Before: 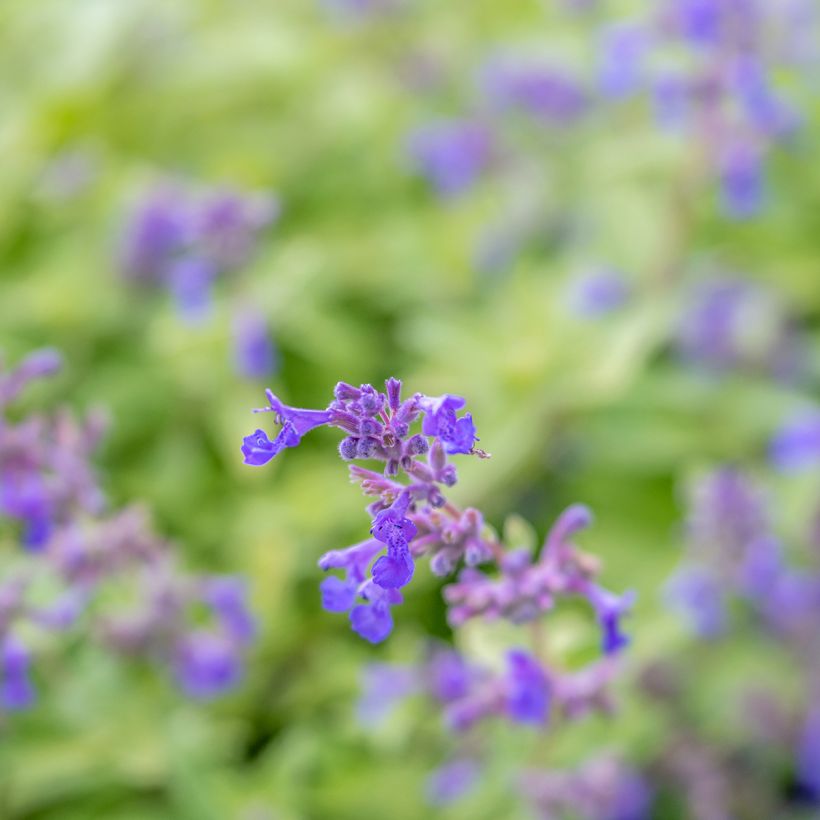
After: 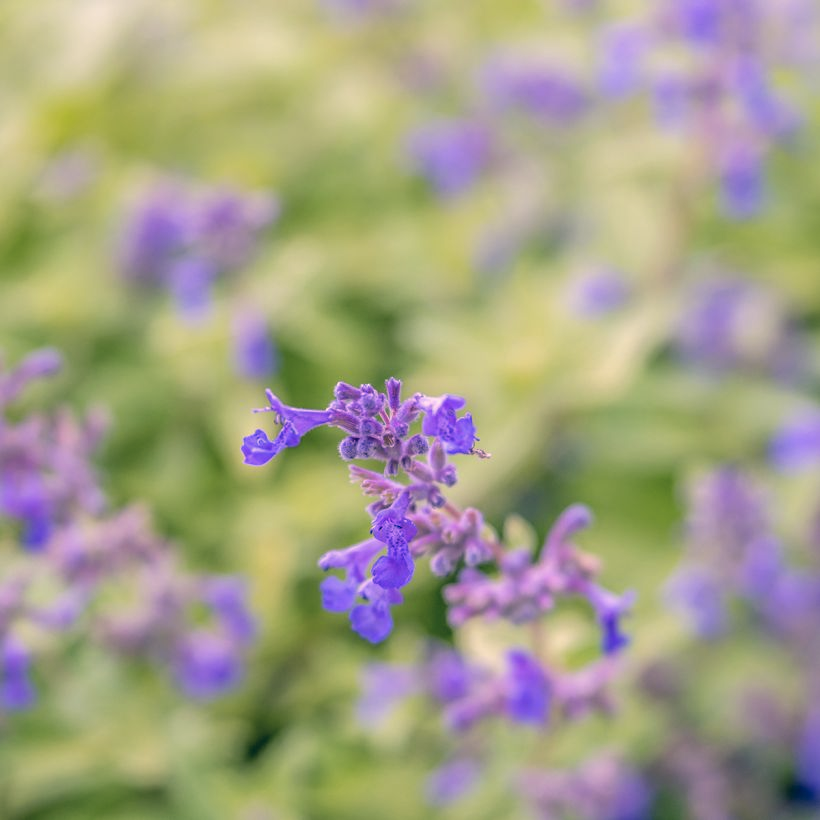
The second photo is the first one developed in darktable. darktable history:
color correction: highlights a* 14.25, highlights b* 5.9, shadows a* -6.17, shadows b* -15.27, saturation 0.866
